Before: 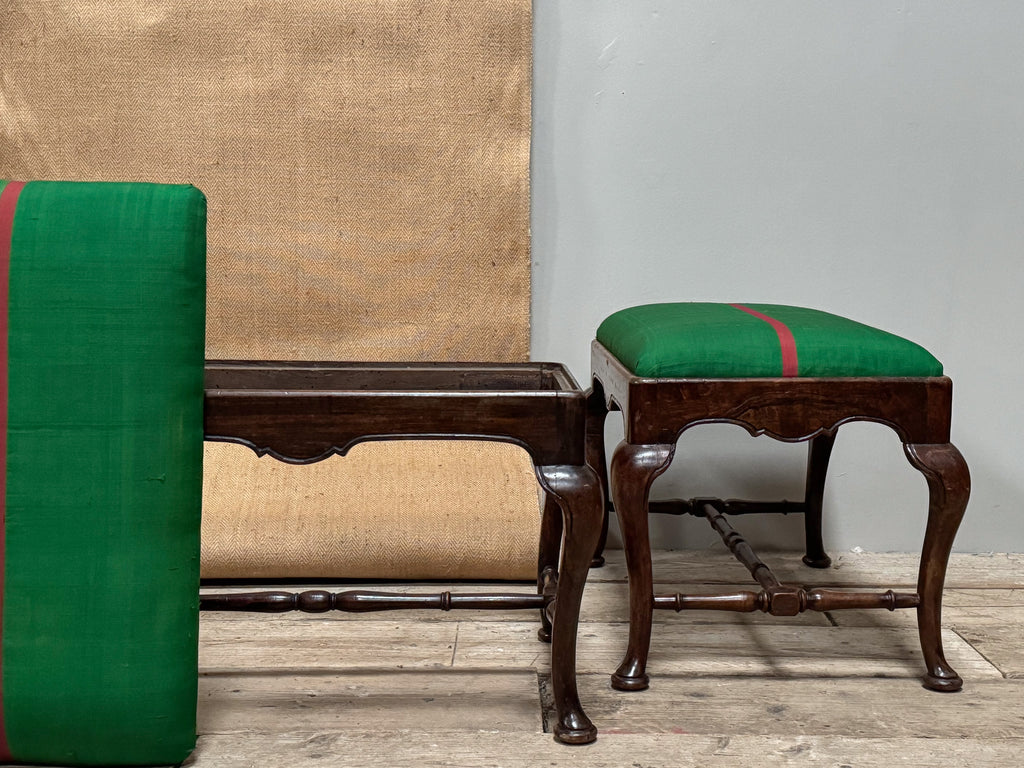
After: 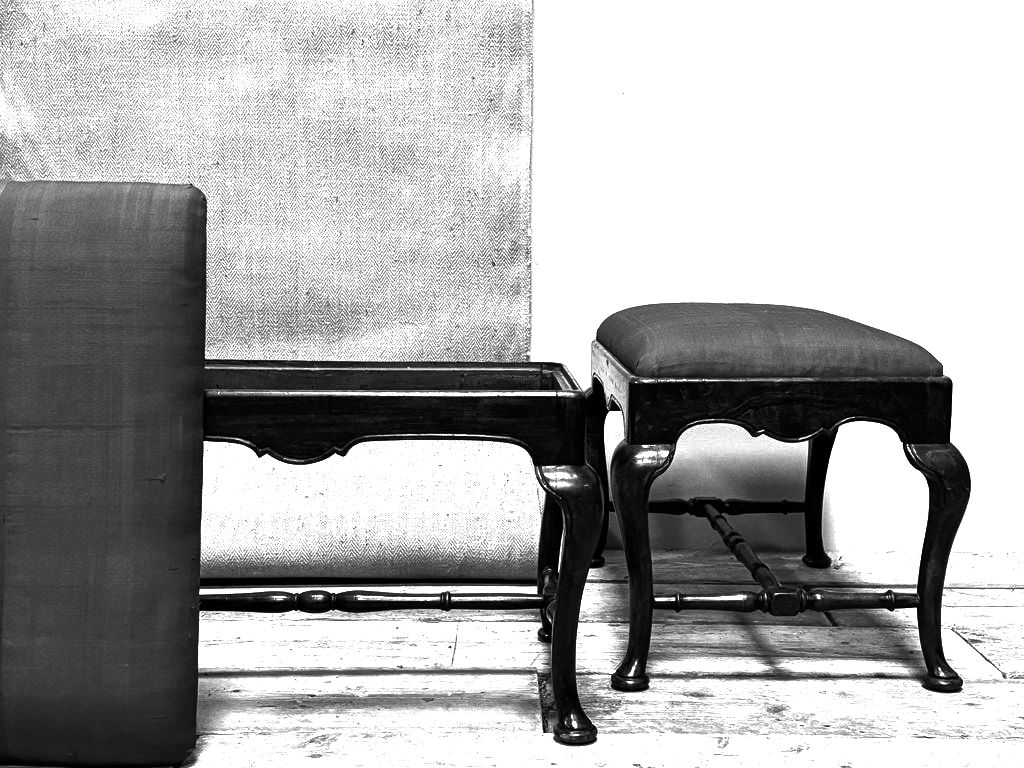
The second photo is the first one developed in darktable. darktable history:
color calibration: output gray [0.22, 0.42, 0.37, 0], x 0.381, y 0.391, temperature 4086.51 K
color balance rgb: perceptual saturation grading › global saturation 25.783%, perceptual brilliance grading › highlights 74.924%, perceptual brilliance grading › shadows -29.237%, global vibrance 30.171%, contrast 10.136%
